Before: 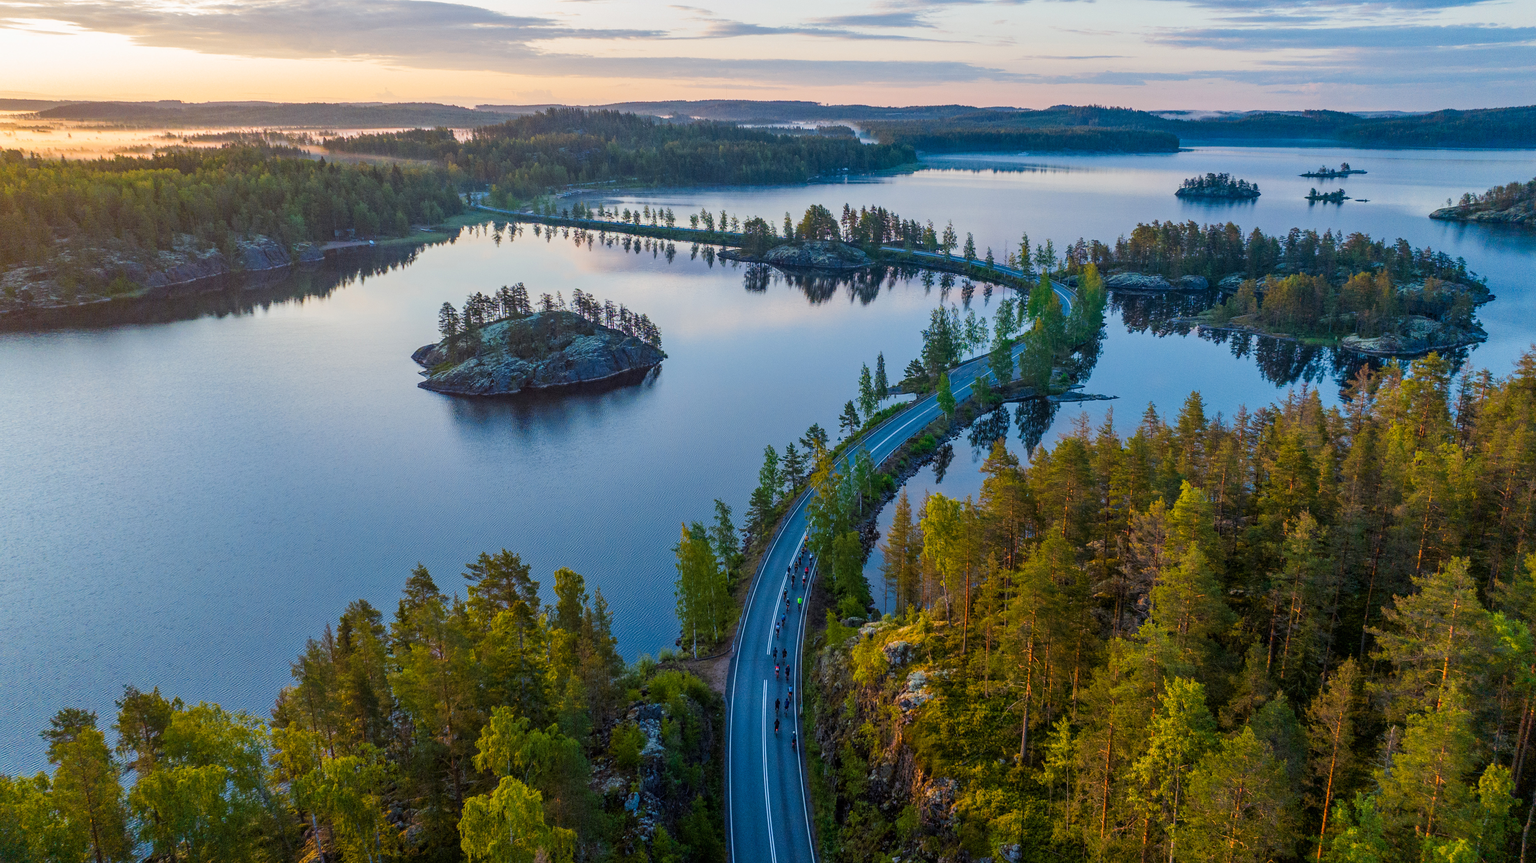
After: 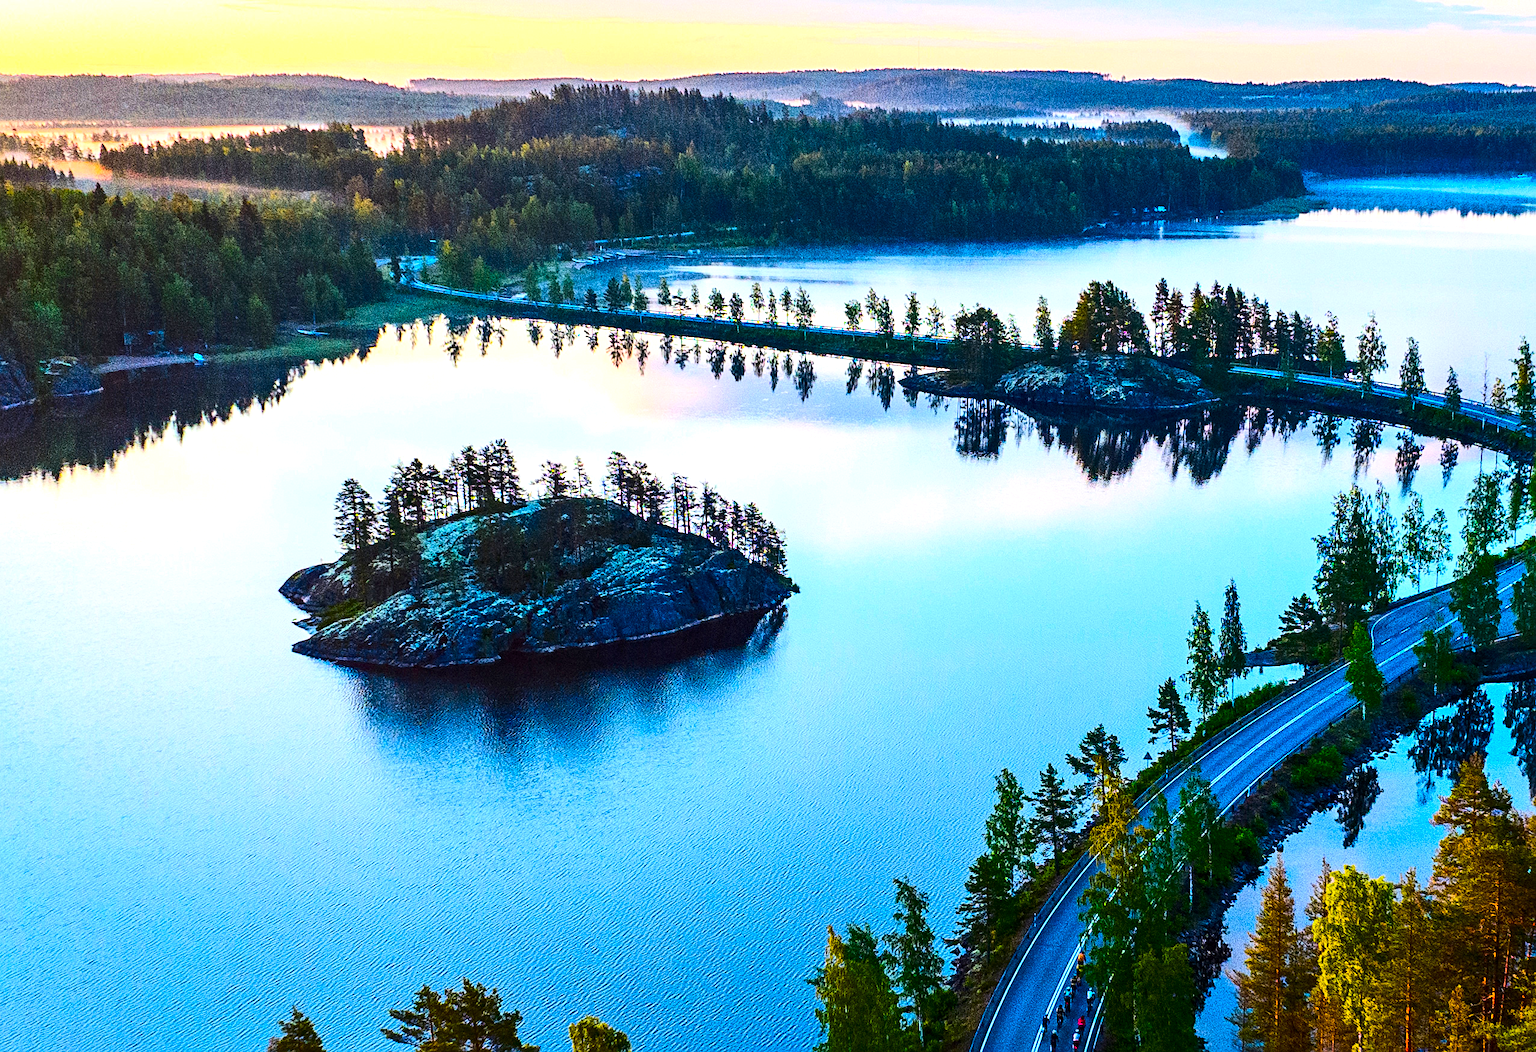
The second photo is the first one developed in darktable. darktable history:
tone equalizer: -8 EV -1.08 EV, -7 EV -1.01 EV, -6 EV -0.867 EV, -5 EV -0.578 EV, -3 EV 0.578 EV, -2 EV 0.867 EV, -1 EV 1.01 EV, +0 EV 1.08 EV, edges refinement/feathering 500, mask exposure compensation -1.57 EV, preserve details no
contrast brightness saturation: contrast 0.26, brightness 0.02, saturation 0.87
crop: left 17.835%, top 7.675%, right 32.881%, bottom 32.213%
sharpen: radius 2.529, amount 0.323
